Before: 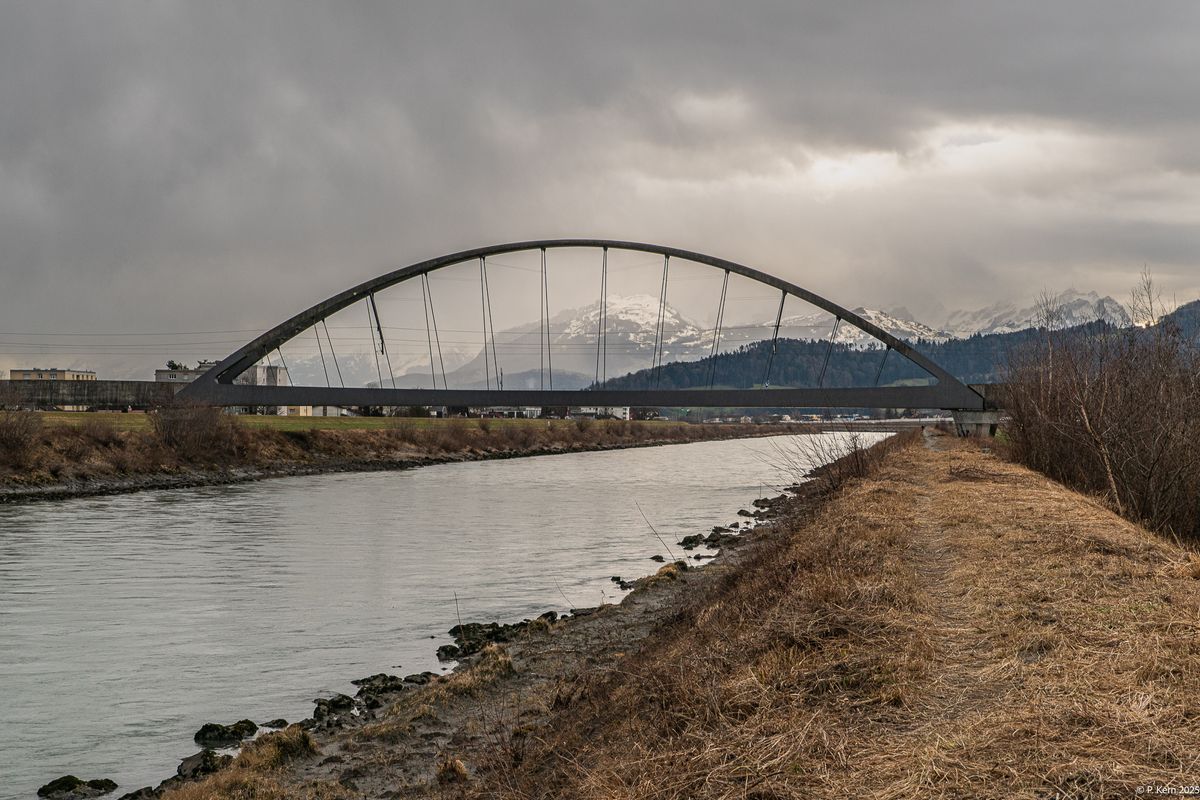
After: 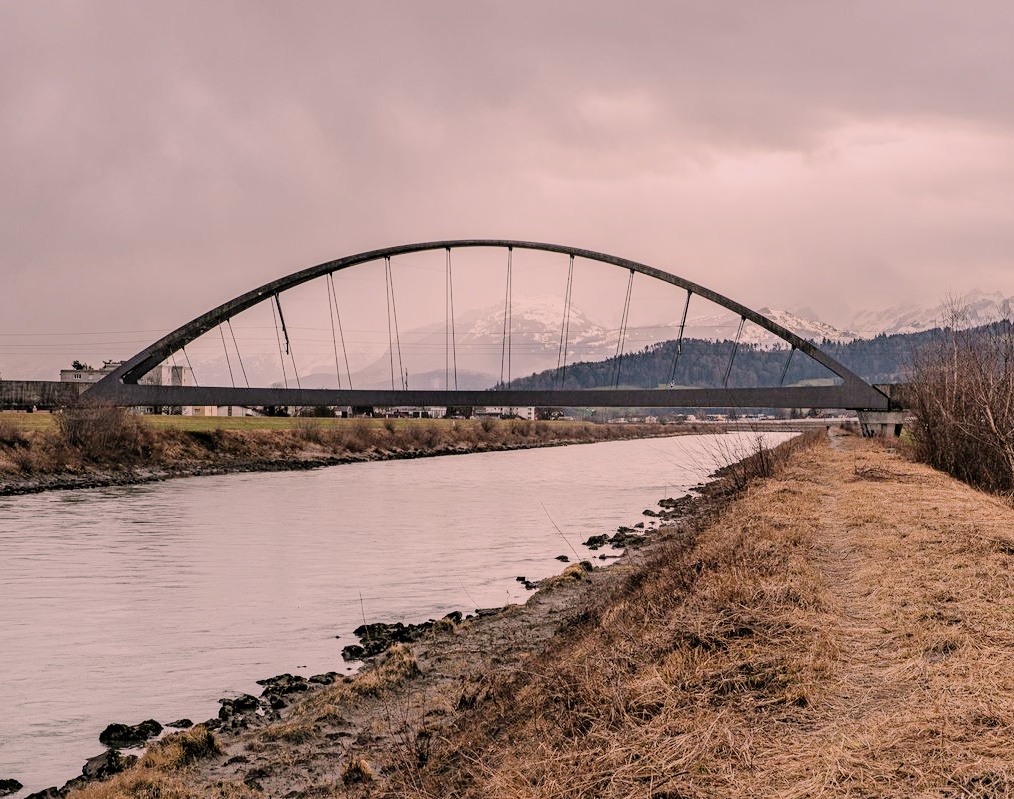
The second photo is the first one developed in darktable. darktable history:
crop: left 7.96%, right 7.532%
tone curve: curves: ch0 [(0, 0) (0.003, 0.004) (0.011, 0.015) (0.025, 0.033) (0.044, 0.058) (0.069, 0.091) (0.1, 0.131) (0.136, 0.179) (0.177, 0.233) (0.224, 0.296) (0.277, 0.364) (0.335, 0.434) (0.399, 0.511) (0.468, 0.584) (0.543, 0.656) (0.623, 0.729) (0.709, 0.799) (0.801, 0.874) (0.898, 0.936) (1, 1)], preserve colors none
filmic rgb: middle gray luminance 17.94%, black relative exposure -7.53 EV, white relative exposure 8.47 EV, target black luminance 0%, hardness 2.23, latitude 18.87%, contrast 0.883, highlights saturation mix 6.08%, shadows ↔ highlights balance 10.26%
tone equalizer: -8 EV 0.234 EV, -7 EV 0.397 EV, -6 EV 0.434 EV, -5 EV 0.289 EV, -3 EV -0.255 EV, -2 EV -0.417 EV, -1 EV -0.415 EV, +0 EV -0.233 EV
color correction: highlights a* 14.54, highlights b* 4.8
exposure: black level correction 0, exposure 0.499 EV, compensate highlight preservation false
contrast brightness saturation: saturation -0.067
